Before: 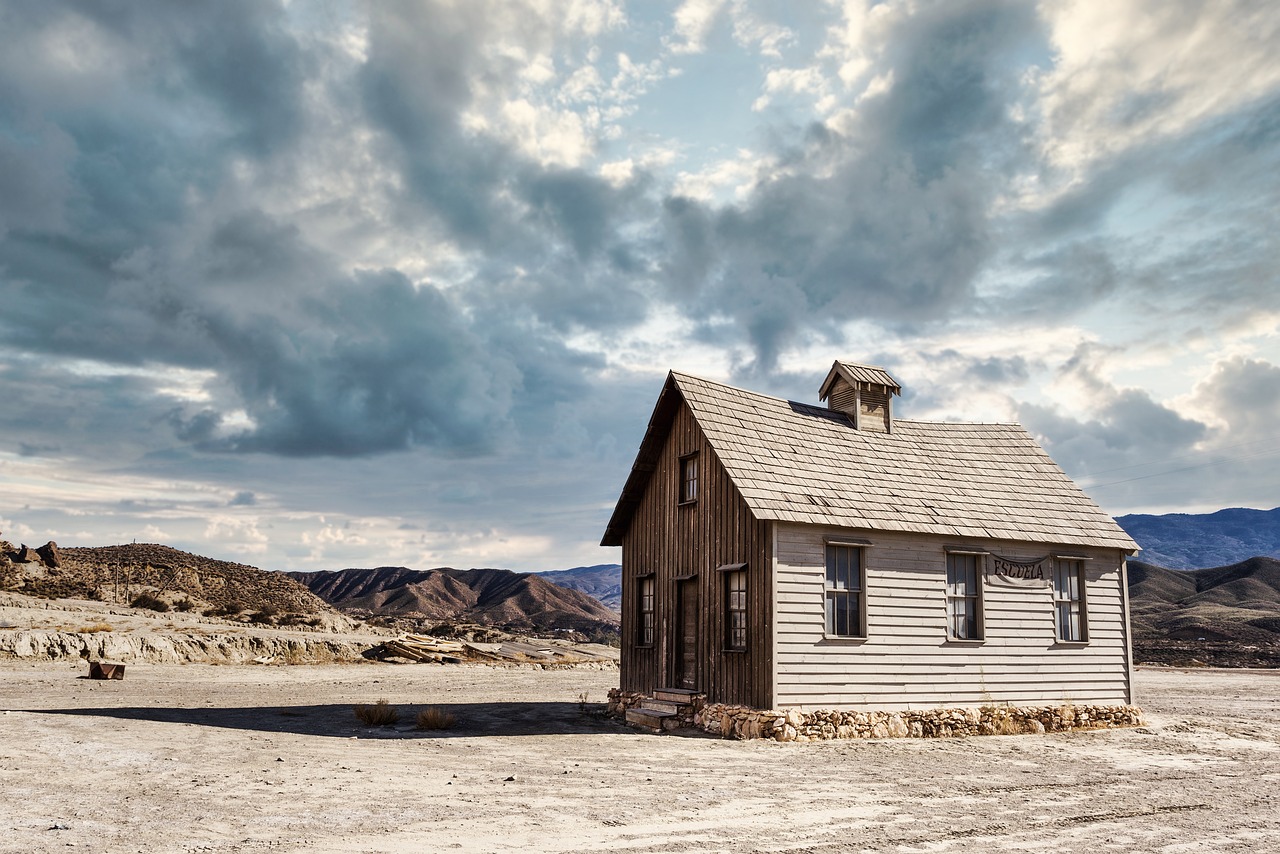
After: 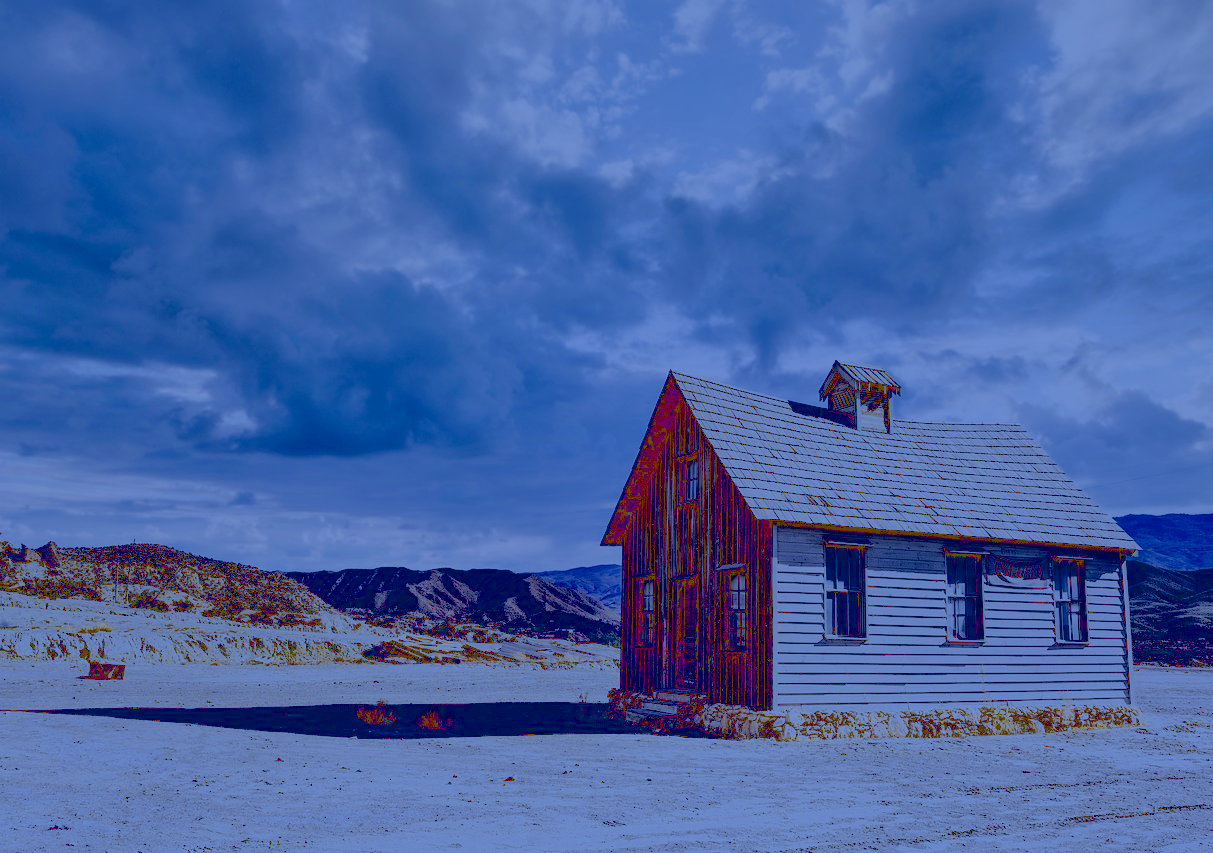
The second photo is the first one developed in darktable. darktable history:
filmic rgb: black relative exposure -16 EV, white relative exposure 8 EV, threshold 3 EV, hardness 4.17, latitude 50%, contrast 0.5, color science v5 (2021), contrast in shadows safe, contrast in highlights safe, enable highlight reconstruction true
crop and rotate: right 5.167%
white balance: red 0.766, blue 1.537
contrast equalizer: octaves 7, y [[0.6 ×6], [0.55 ×6], [0 ×6], [0 ×6], [0 ×6]], mix -0.1
exposure: black level correction 0.056, compensate highlight preservation false
